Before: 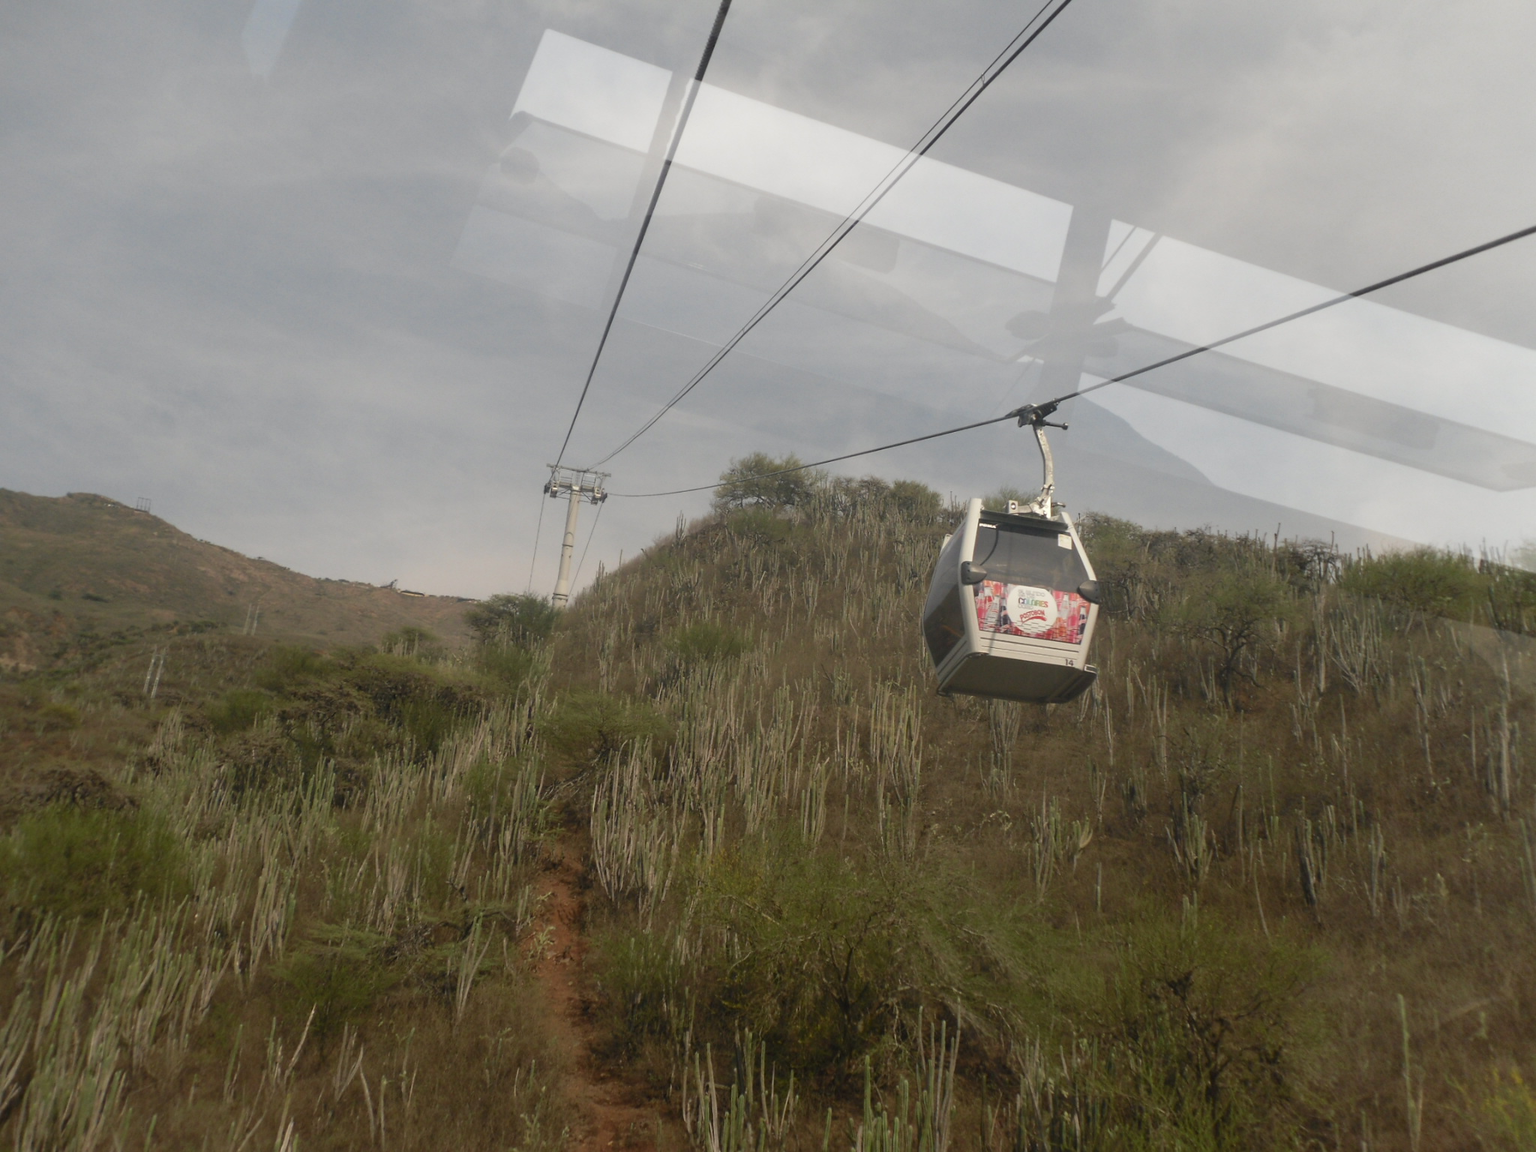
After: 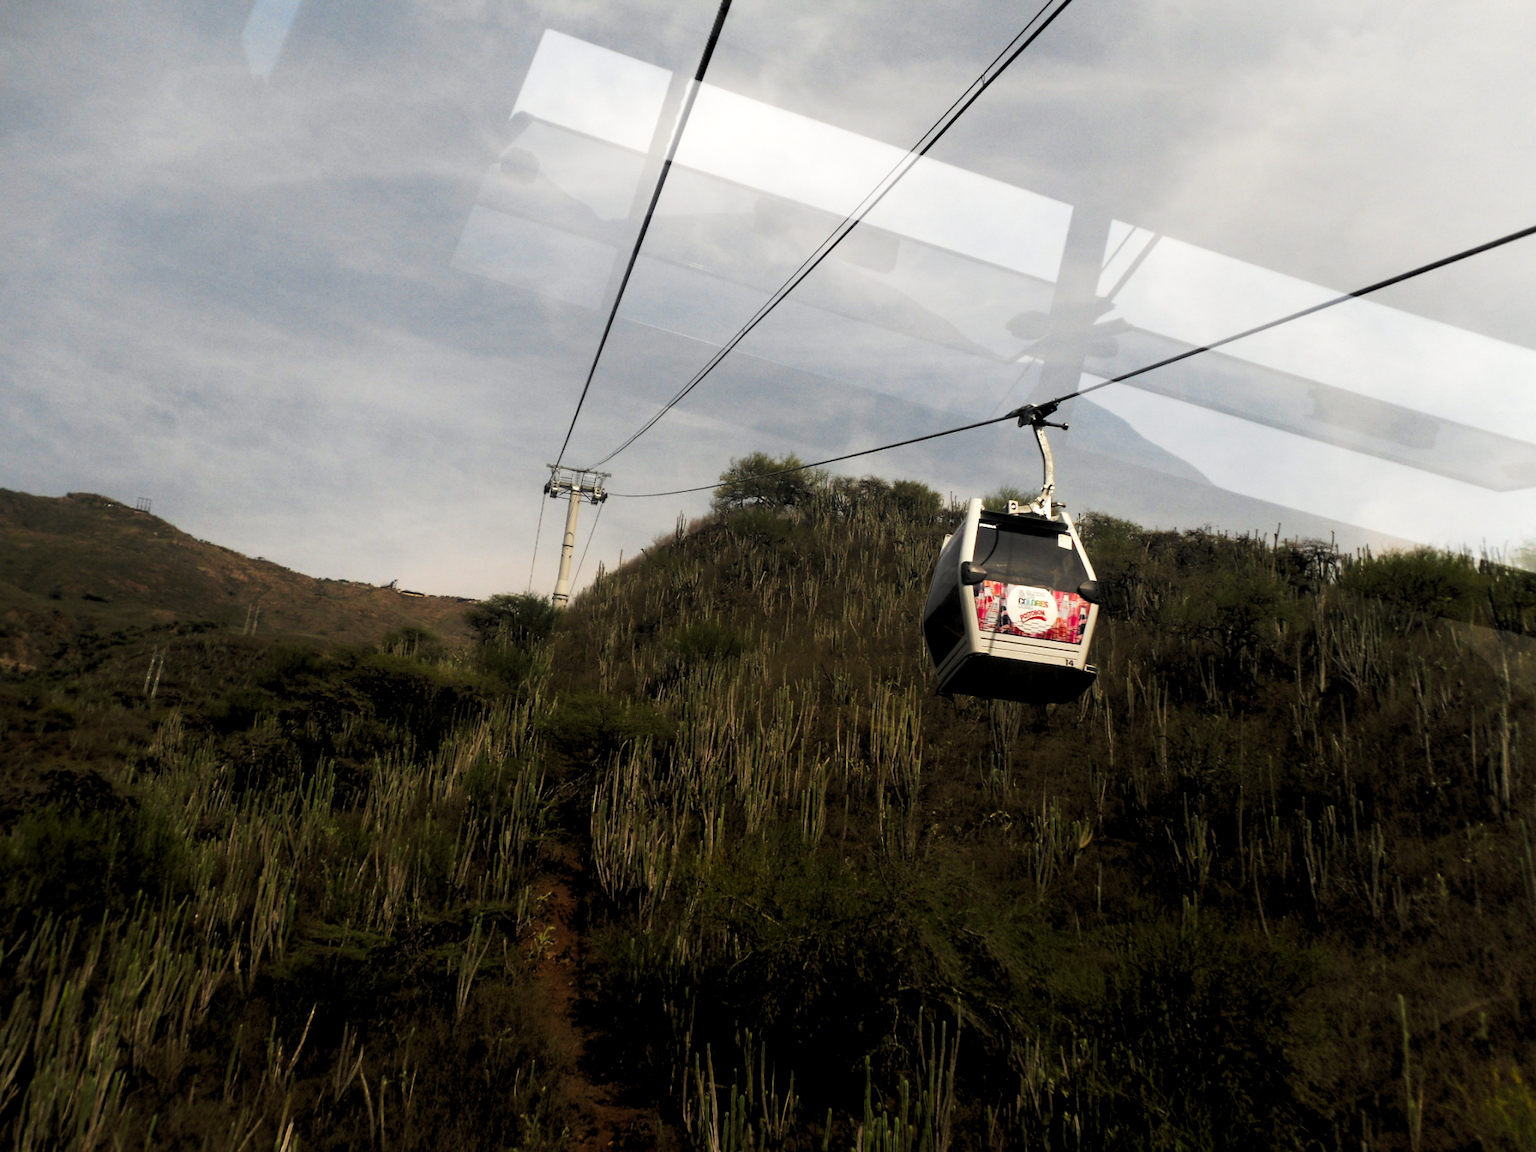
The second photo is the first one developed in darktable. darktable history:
levels: levels [0.073, 0.497, 0.972]
tone equalizer: on, module defaults
tone curve: curves: ch0 [(0, 0) (0.003, 0.007) (0.011, 0.009) (0.025, 0.01) (0.044, 0.012) (0.069, 0.013) (0.1, 0.014) (0.136, 0.021) (0.177, 0.038) (0.224, 0.06) (0.277, 0.099) (0.335, 0.16) (0.399, 0.227) (0.468, 0.329) (0.543, 0.45) (0.623, 0.594) (0.709, 0.756) (0.801, 0.868) (0.898, 0.971) (1, 1)], preserve colors none
